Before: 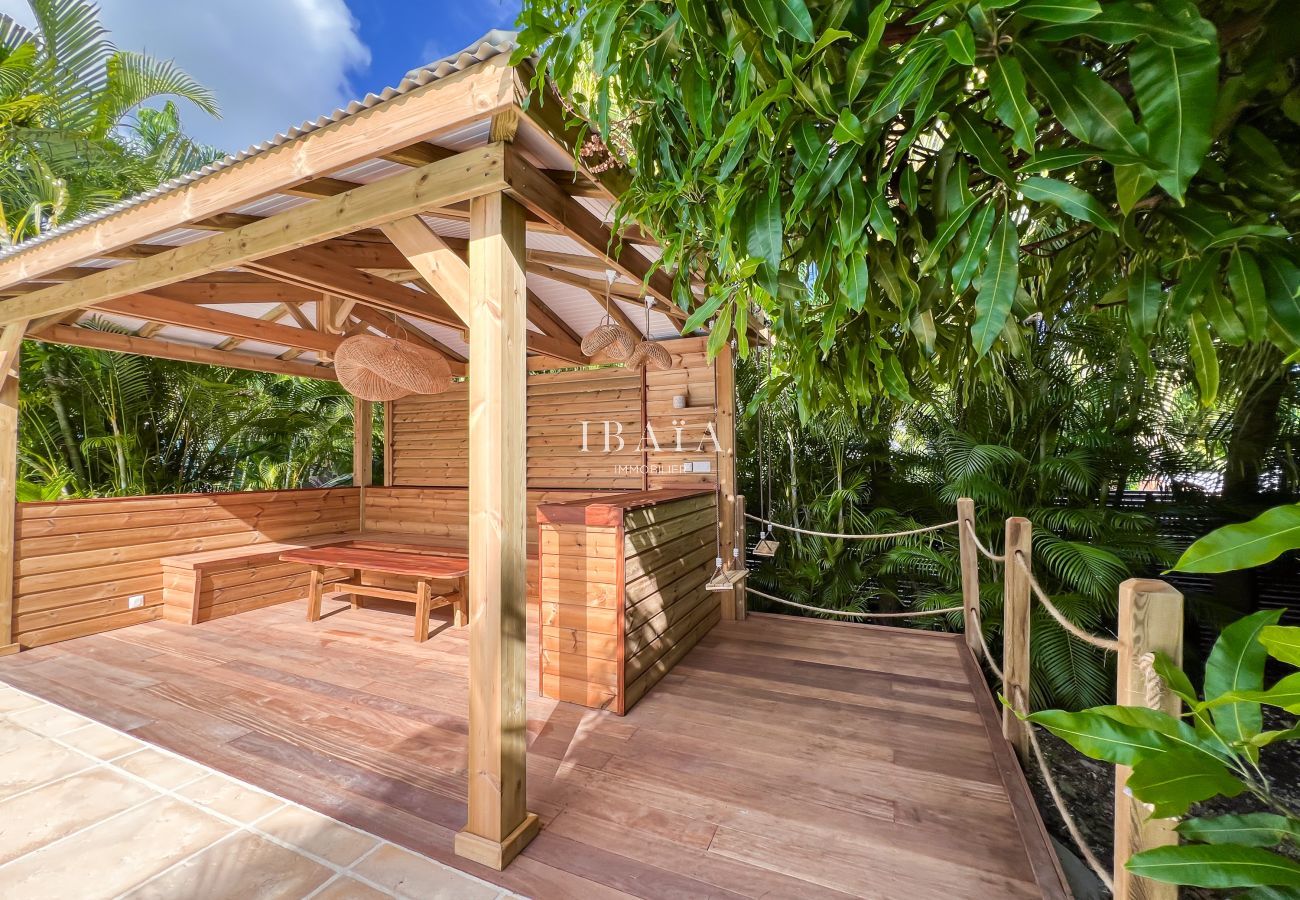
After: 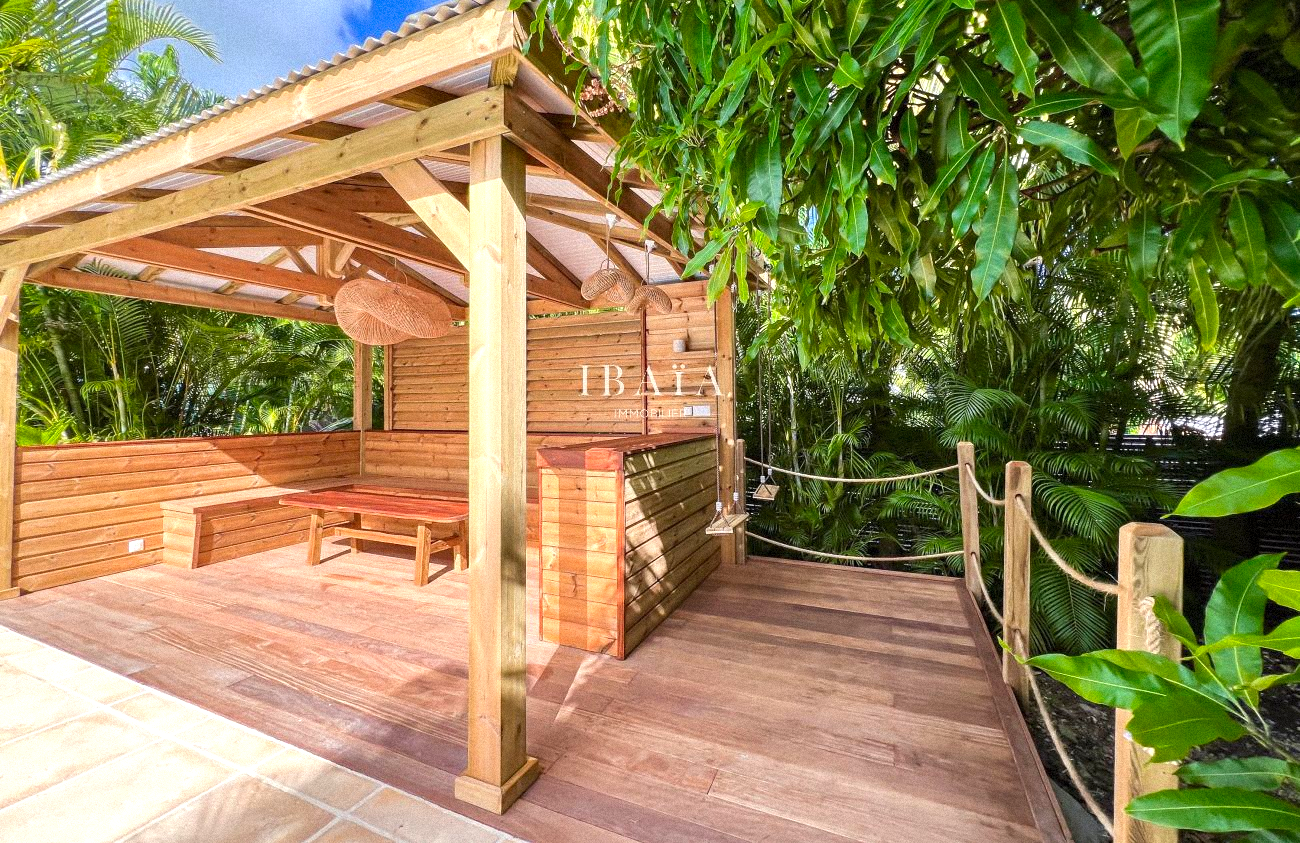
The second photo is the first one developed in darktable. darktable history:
contrast brightness saturation: contrast 0.04, saturation 0.16
crop and rotate: top 6.25%
exposure: exposure 0.375 EV, compensate highlight preservation false
grain: mid-tones bias 0%
